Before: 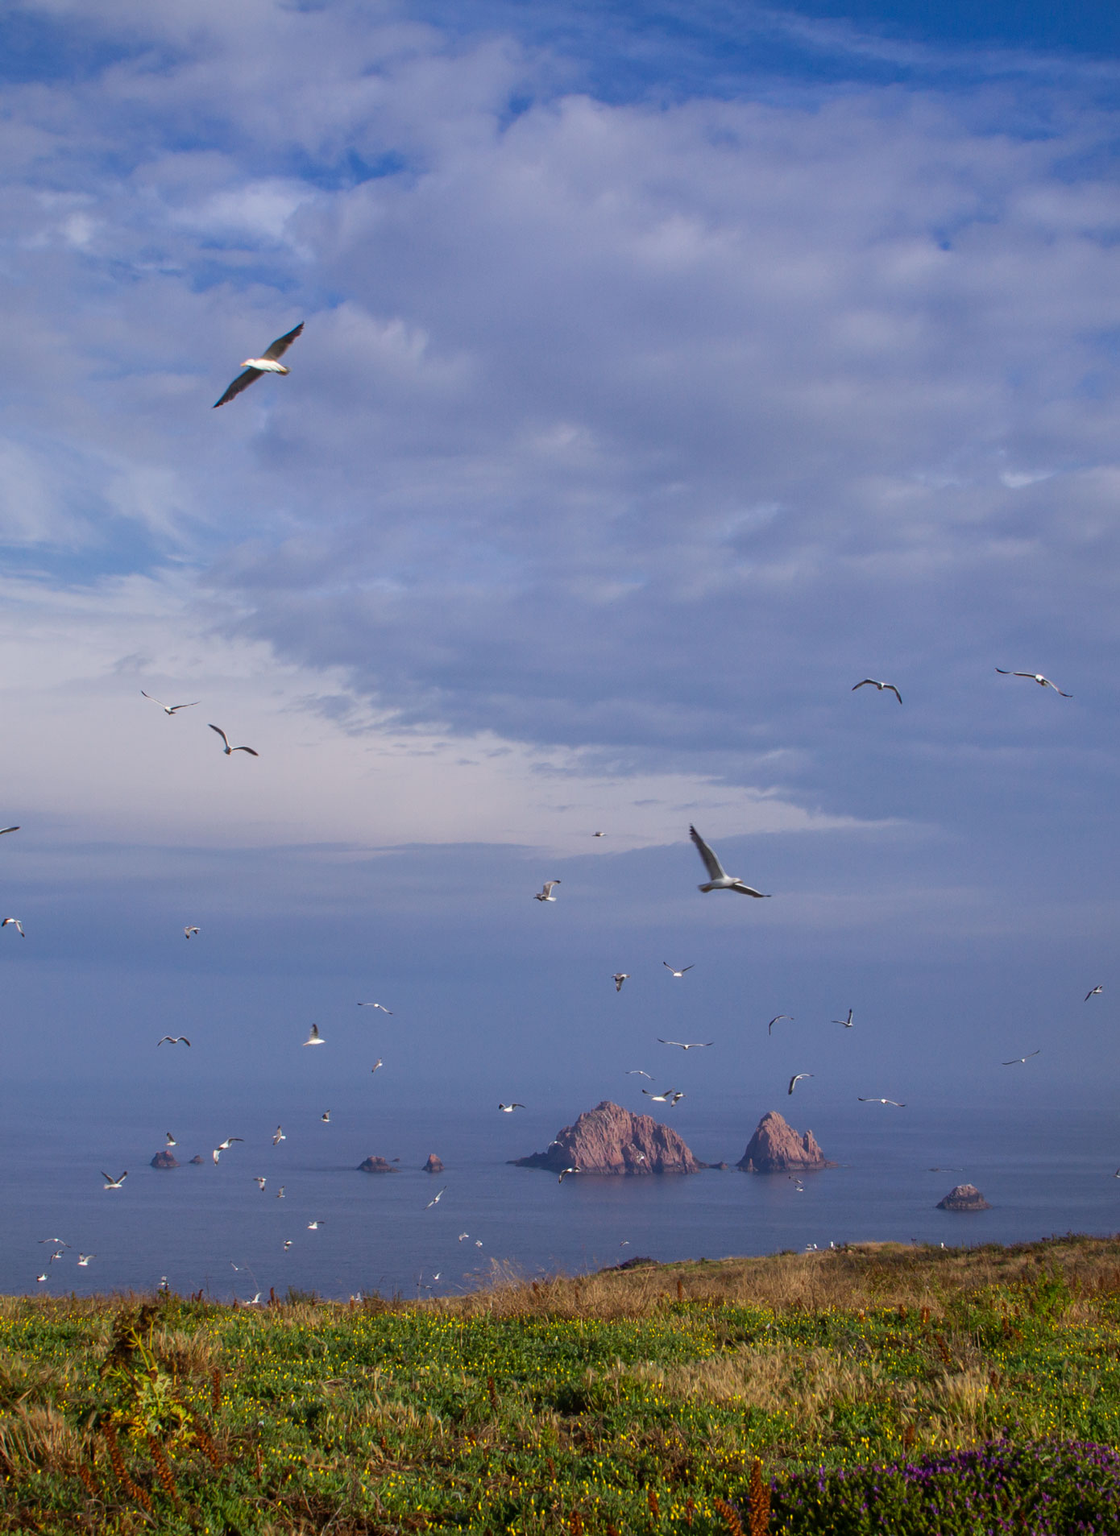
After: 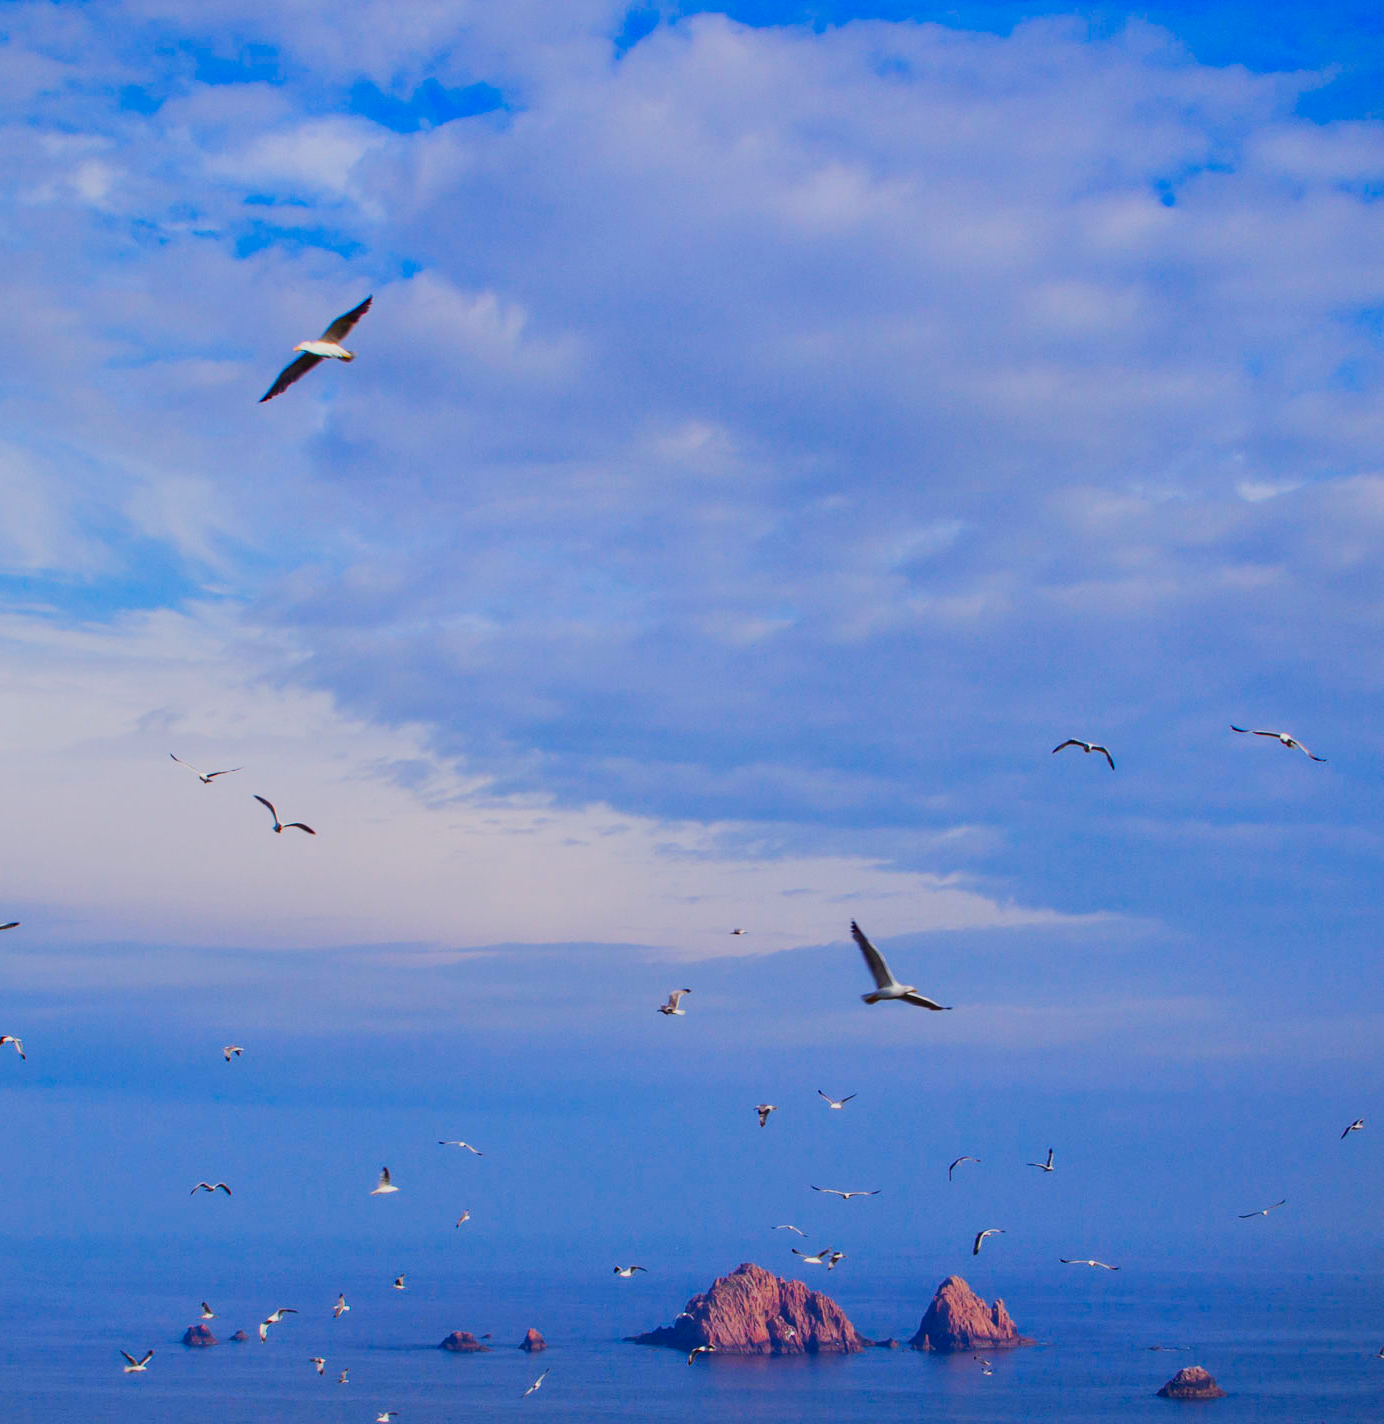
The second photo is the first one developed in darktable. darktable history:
crop: left 0.387%, top 5.469%, bottom 19.809%
color correction: saturation 1.8
sigmoid: contrast 1.6, skew -0.2, preserve hue 0%, red attenuation 0.1, red rotation 0.035, green attenuation 0.1, green rotation -0.017, blue attenuation 0.15, blue rotation -0.052, base primaries Rec2020
